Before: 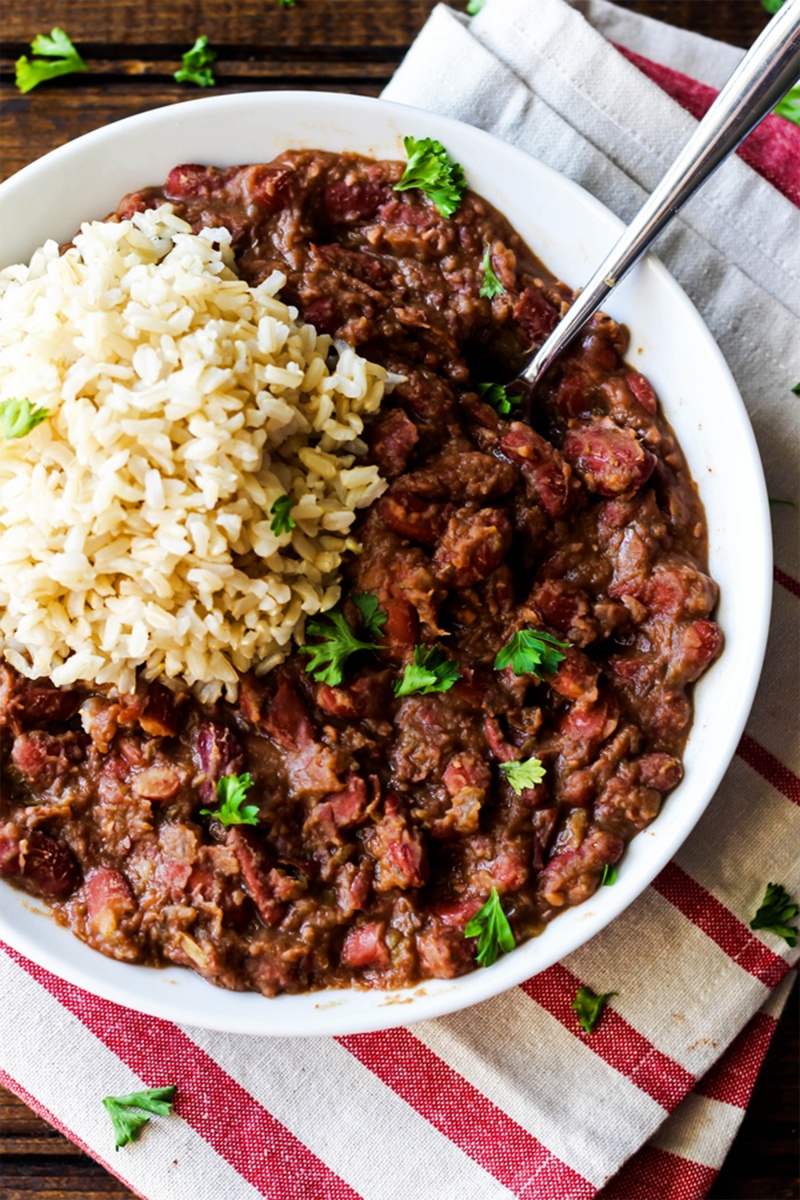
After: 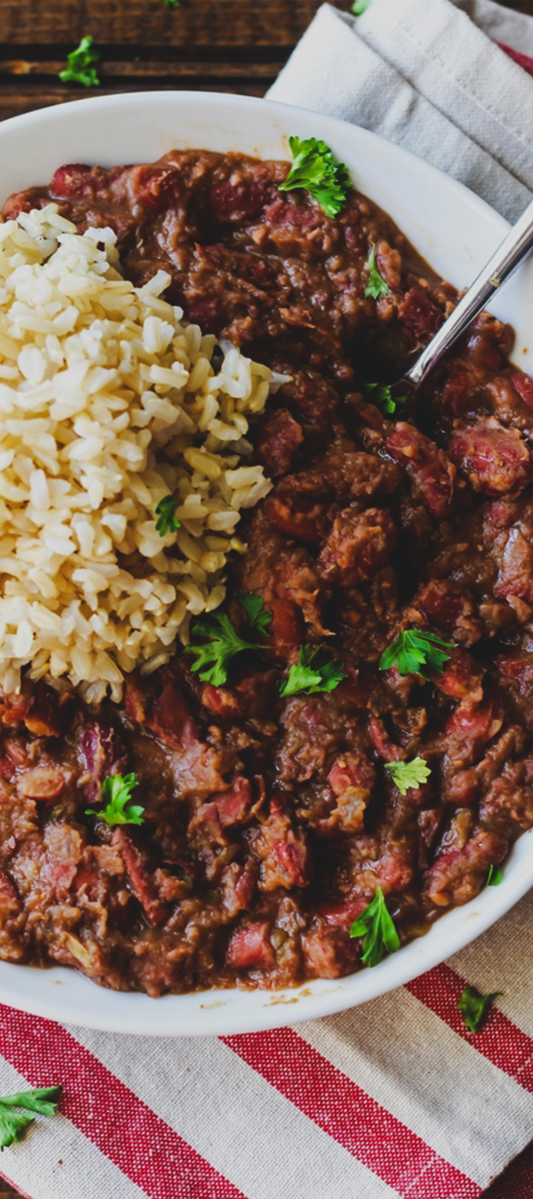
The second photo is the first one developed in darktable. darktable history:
crop and rotate: left 14.385%, right 18.948%
color correction: saturation 1.1
exposure: black level correction -0.015, exposure -0.5 EV, compensate highlight preservation false
